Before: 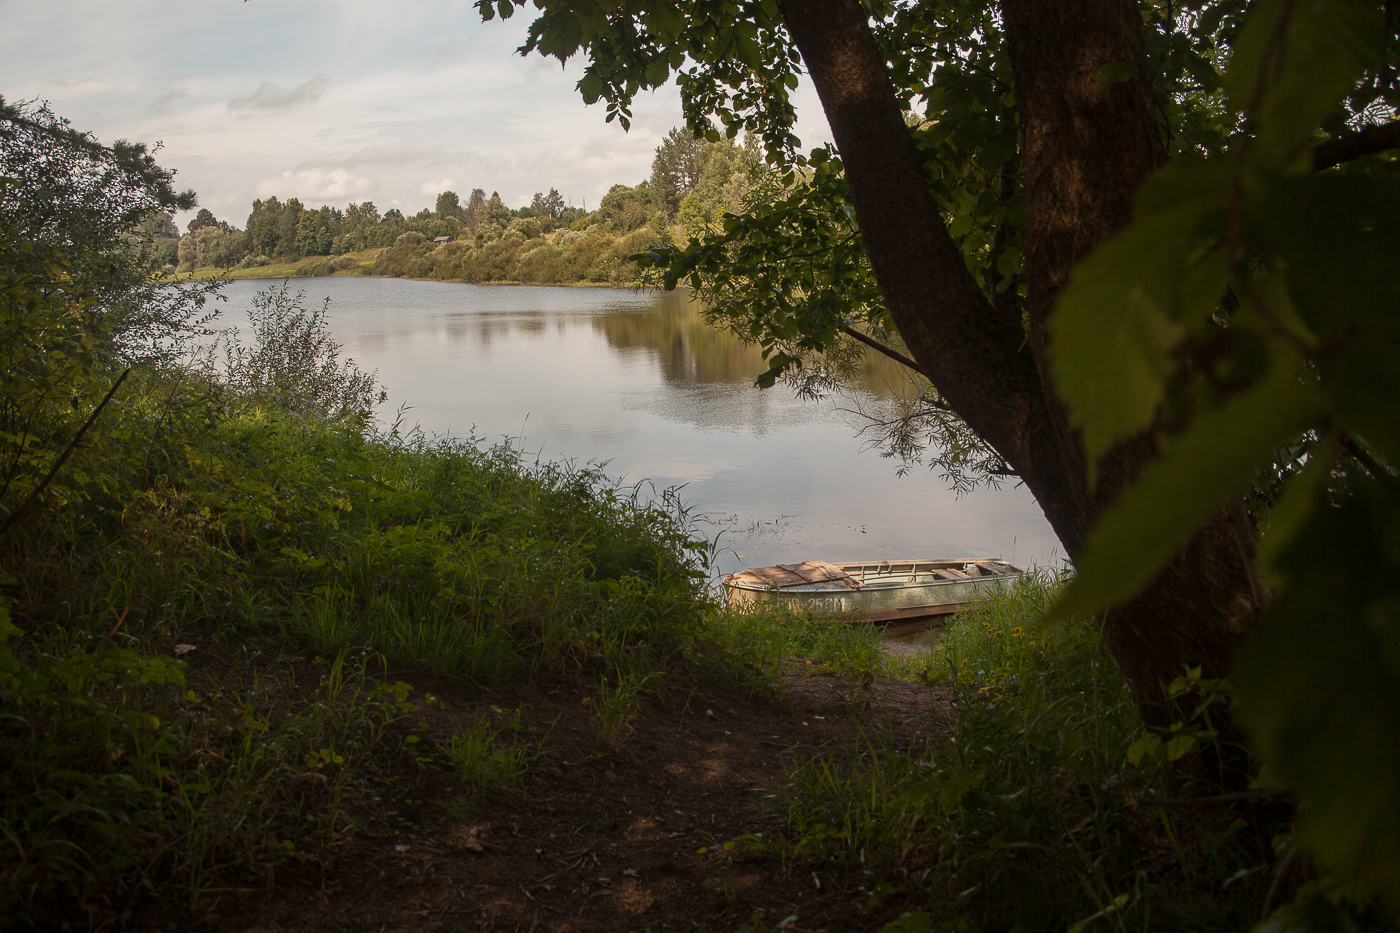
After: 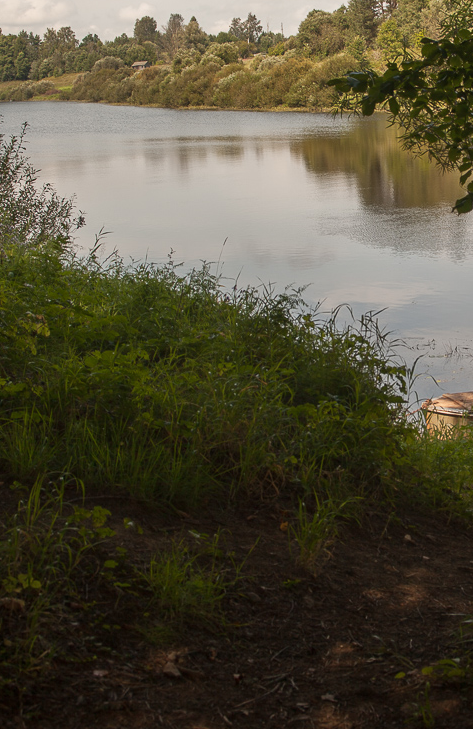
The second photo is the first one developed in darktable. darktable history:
crop and rotate: left 21.631%, top 18.803%, right 44.559%, bottom 2.98%
